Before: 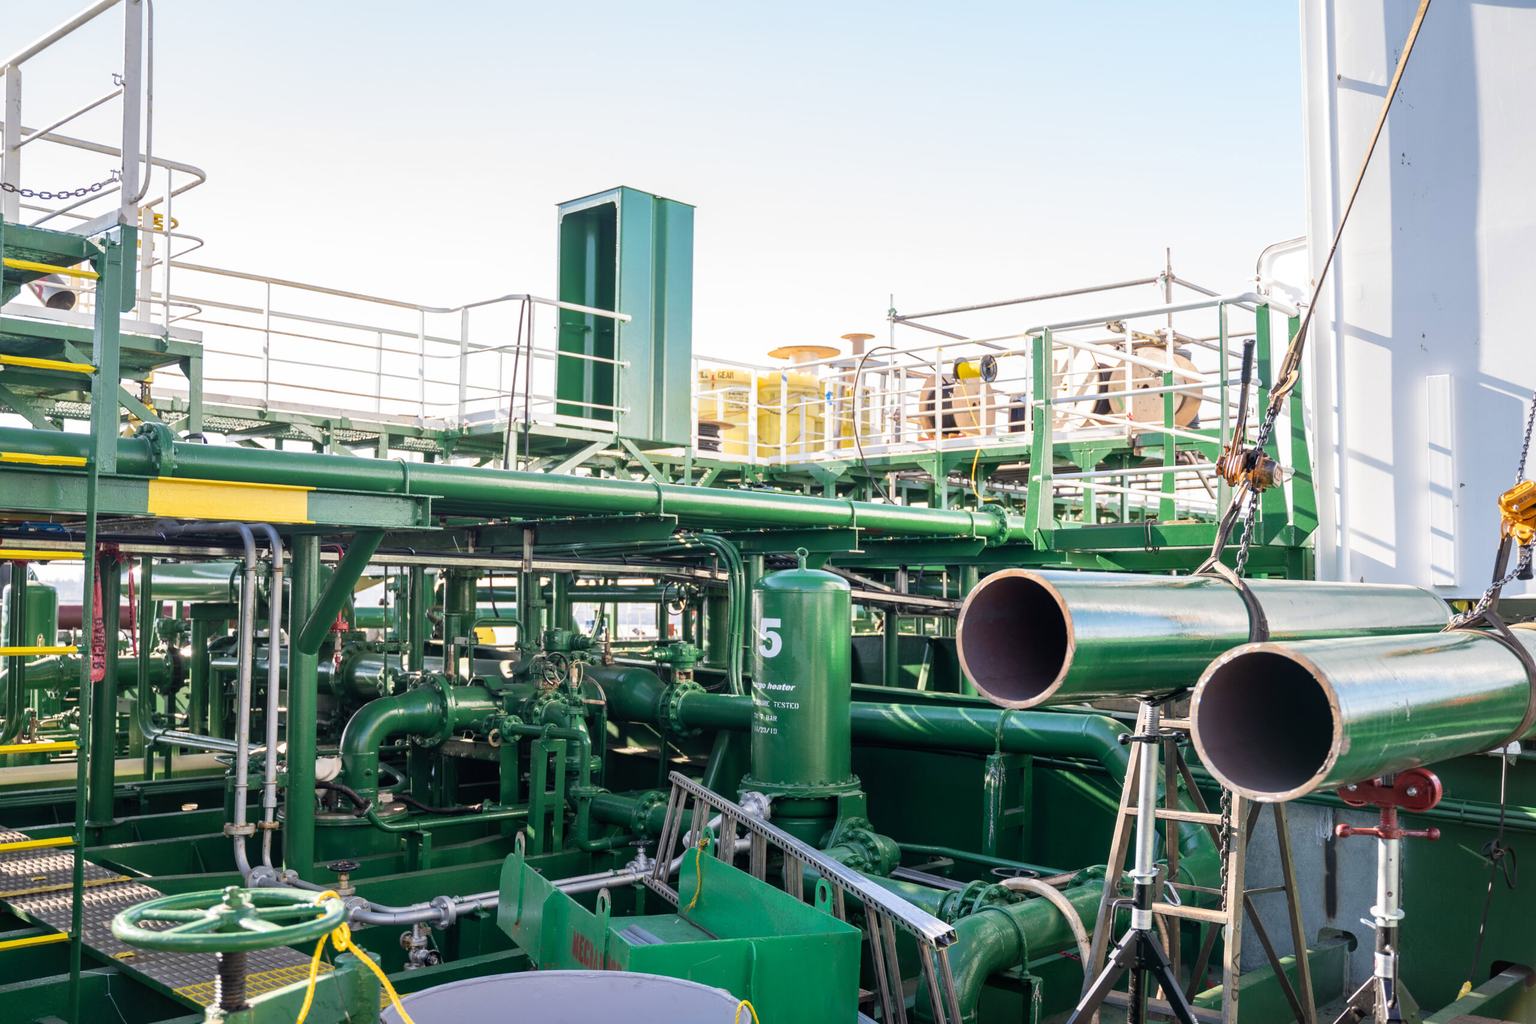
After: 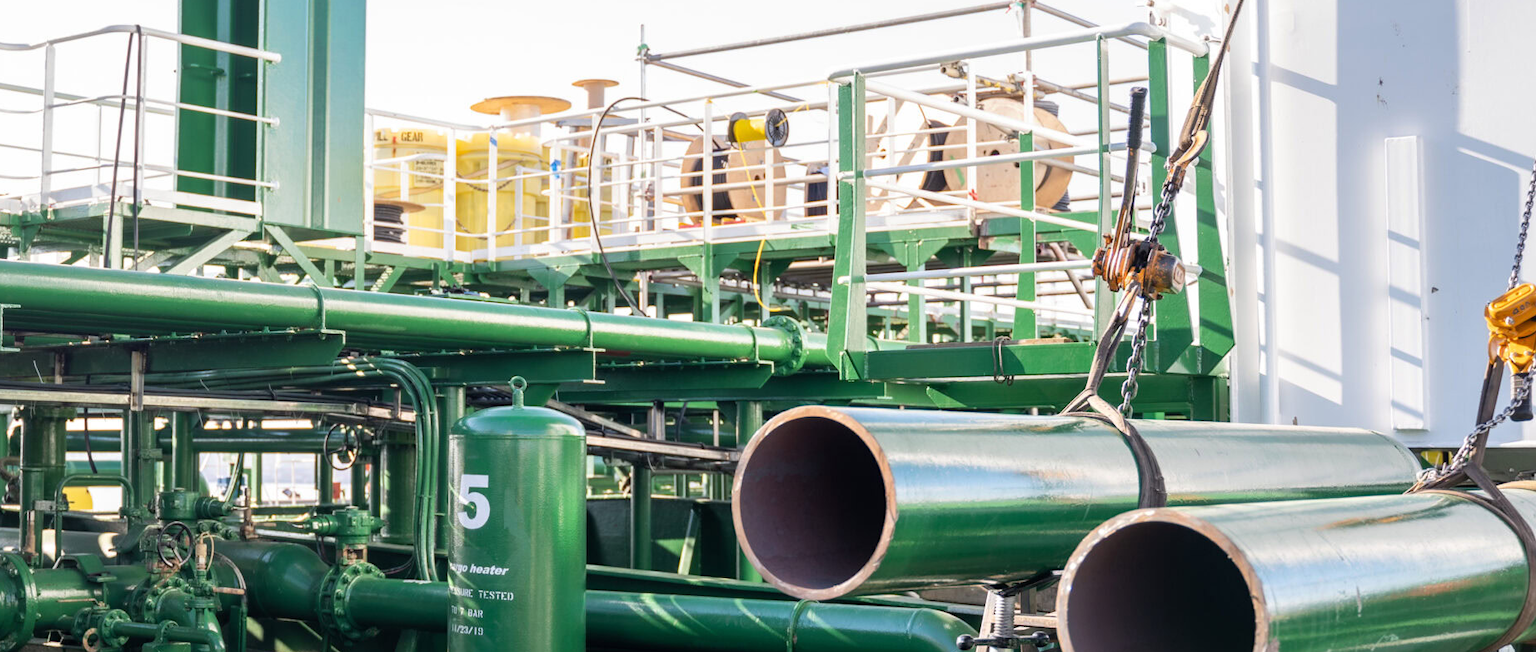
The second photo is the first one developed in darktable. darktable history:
tone equalizer: on, module defaults
crop and rotate: left 27.938%, top 27.046%, bottom 27.046%
